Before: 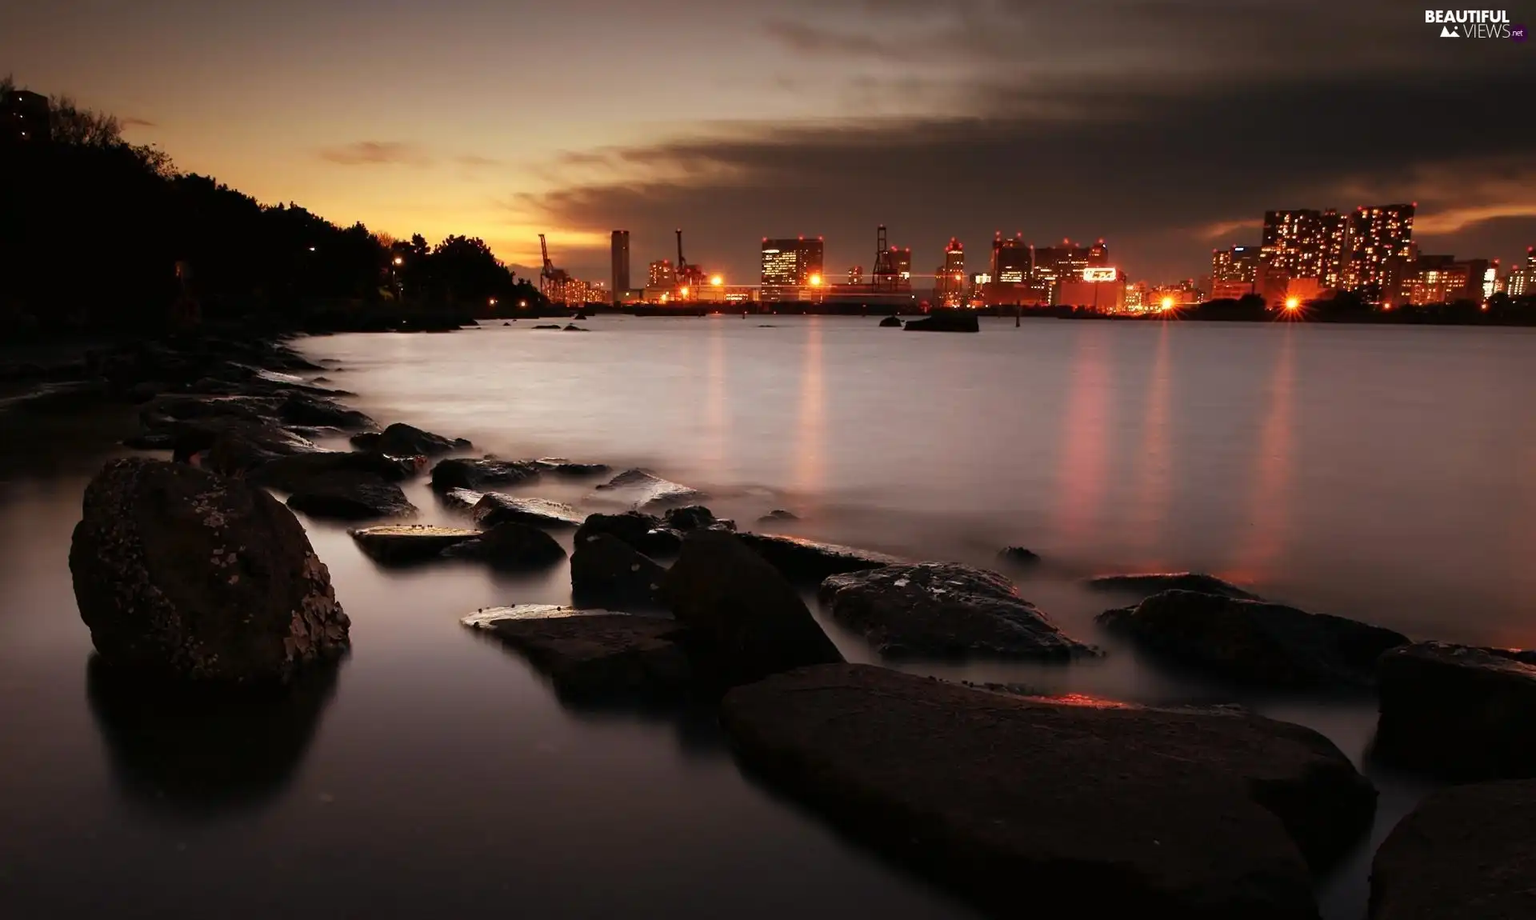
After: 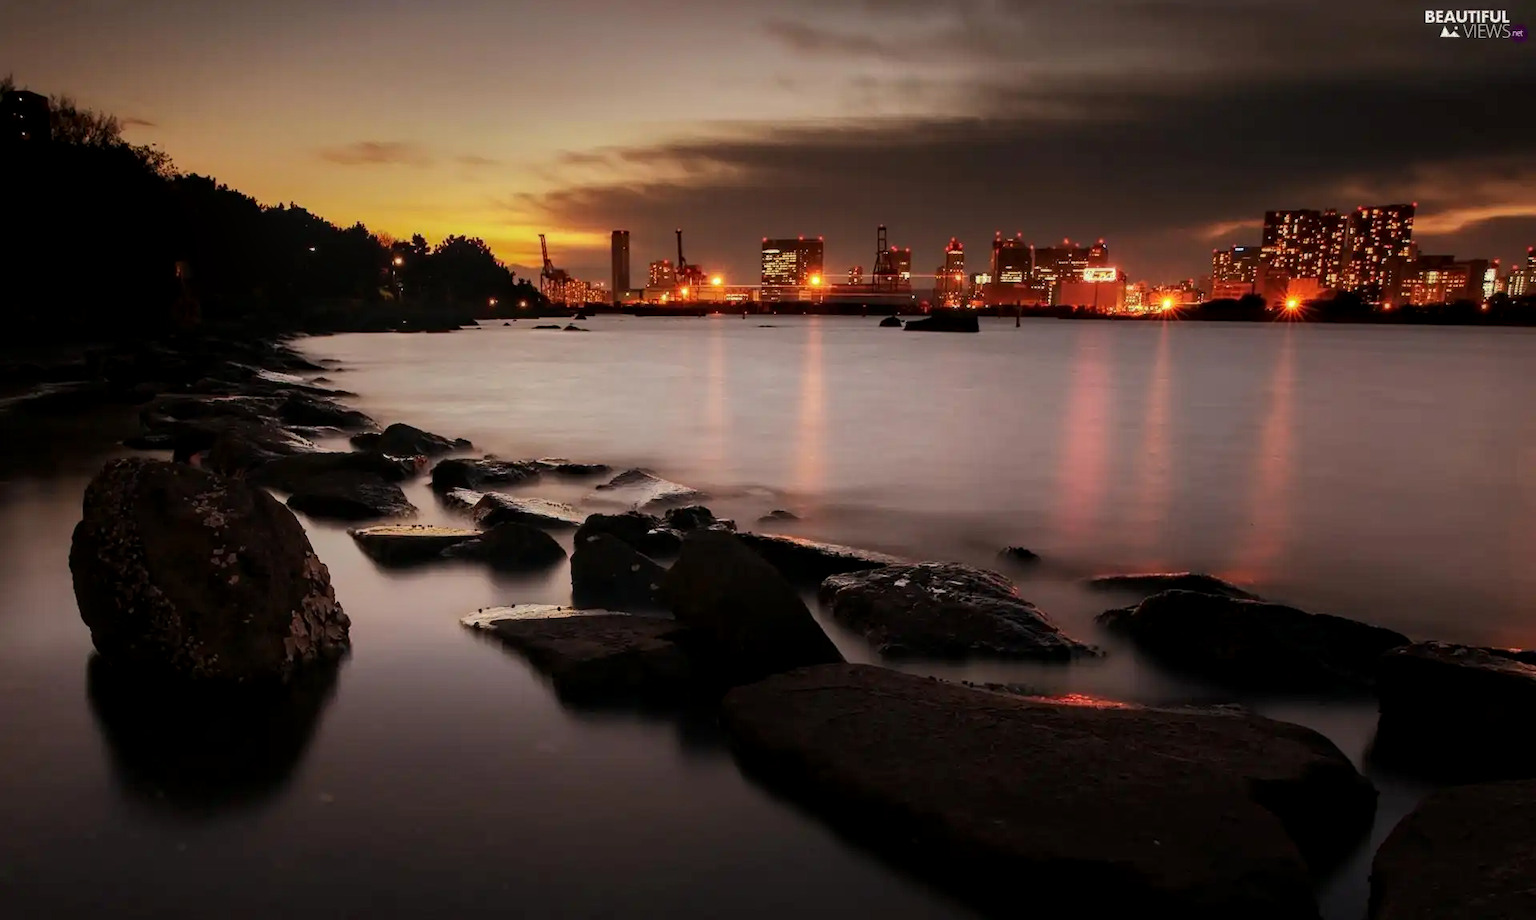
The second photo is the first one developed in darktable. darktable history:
shadows and highlights: shadows -19.29, highlights -73.46
local contrast: on, module defaults
